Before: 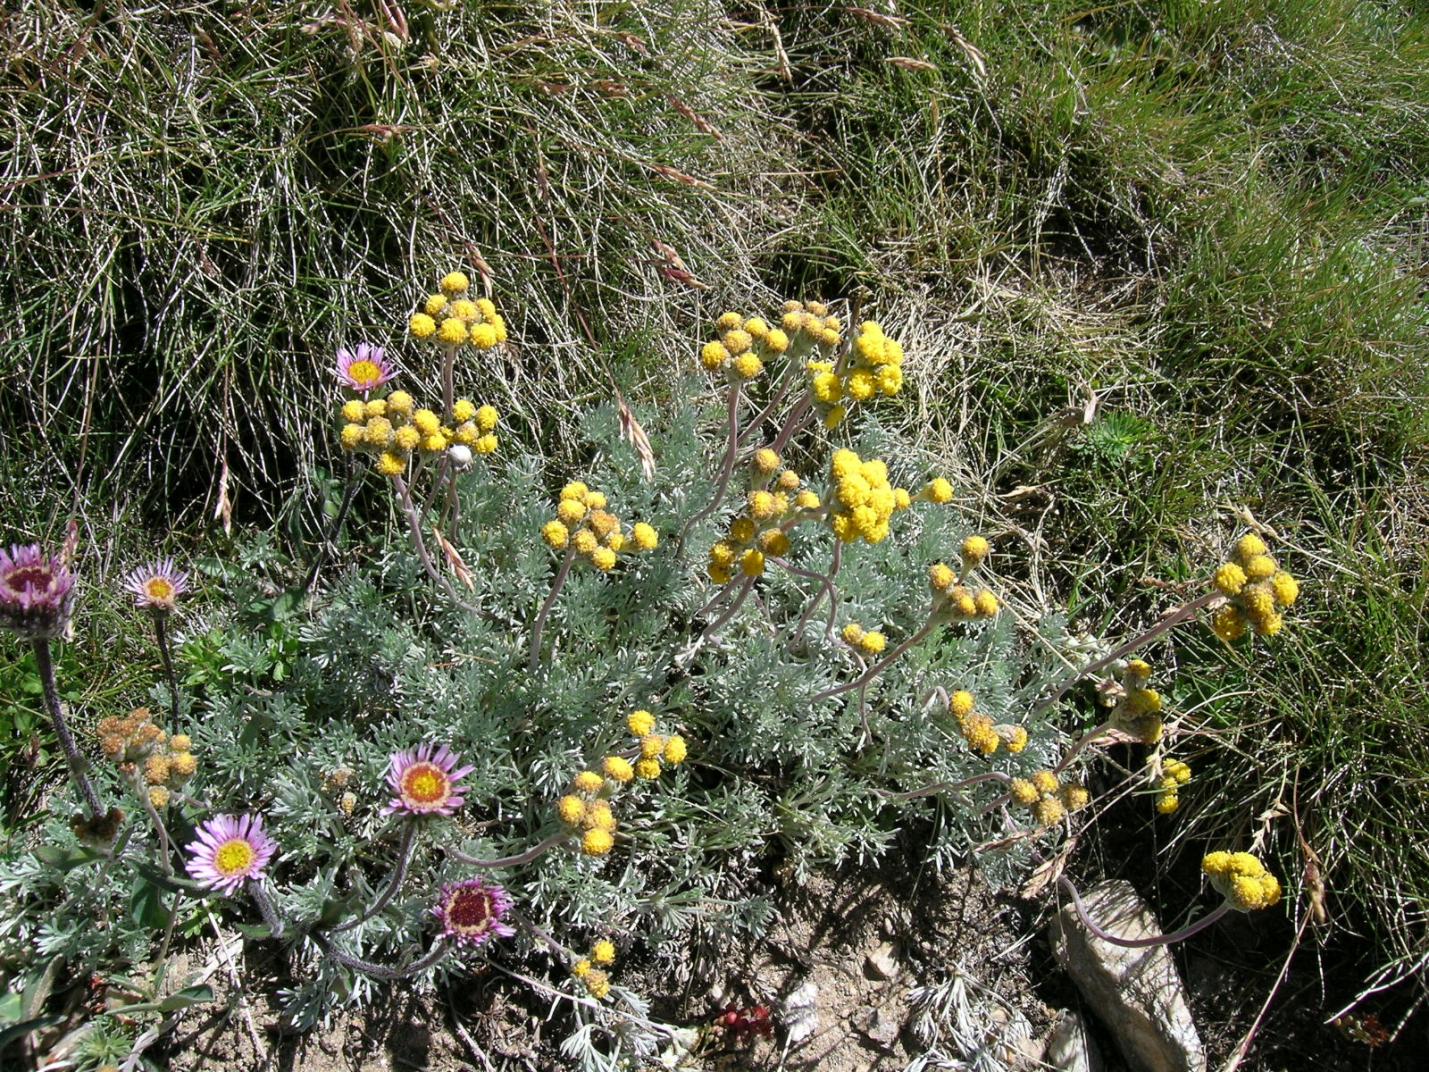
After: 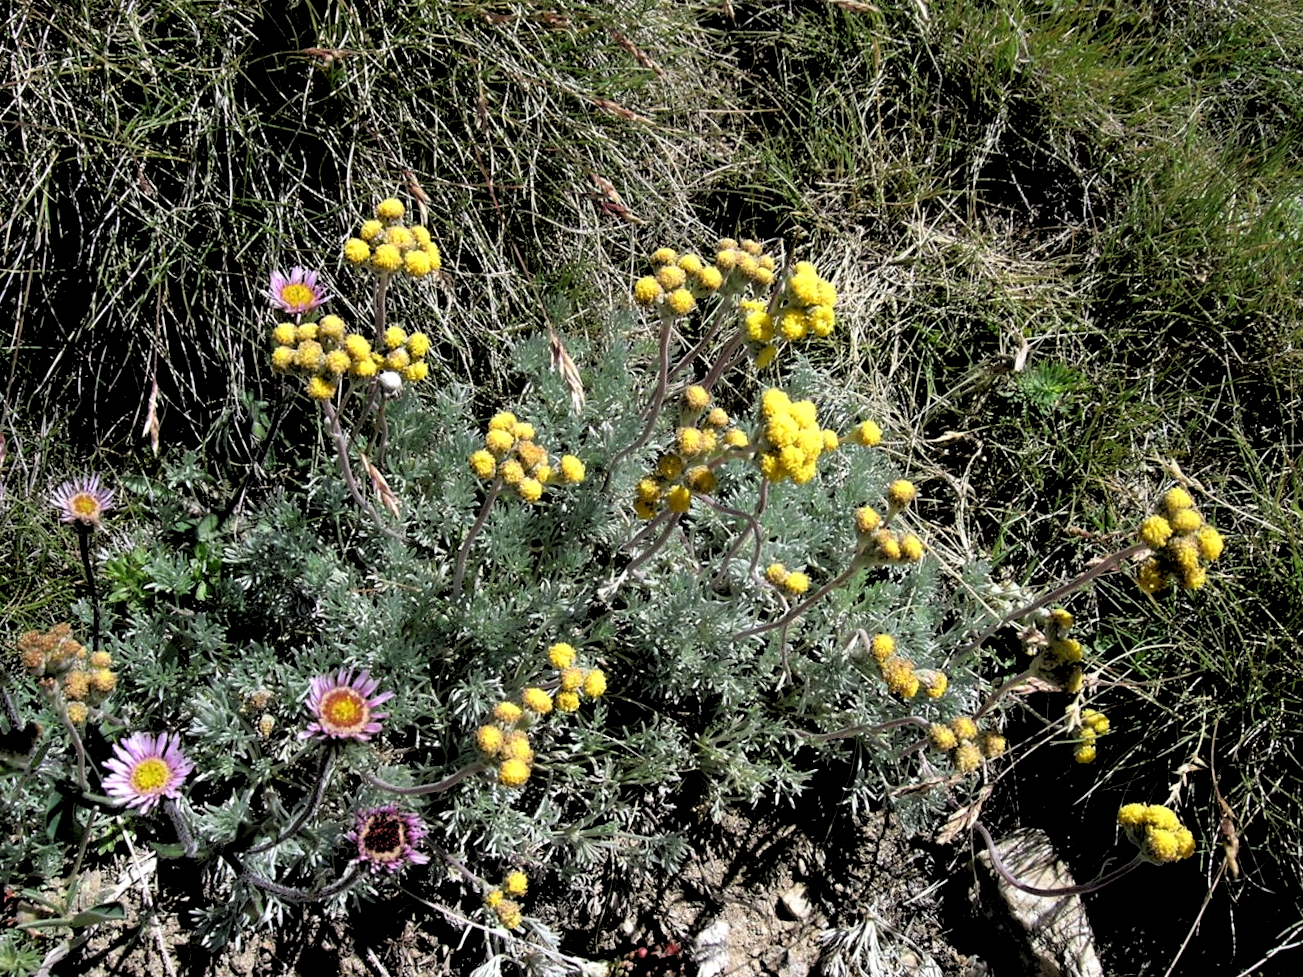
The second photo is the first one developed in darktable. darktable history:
tone equalizer: on, module defaults
crop and rotate: angle -1.96°, left 3.097%, top 4.154%, right 1.586%, bottom 0.529%
rgb levels: levels [[0.034, 0.472, 0.904], [0, 0.5, 1], [0, 0.5, 1]]
